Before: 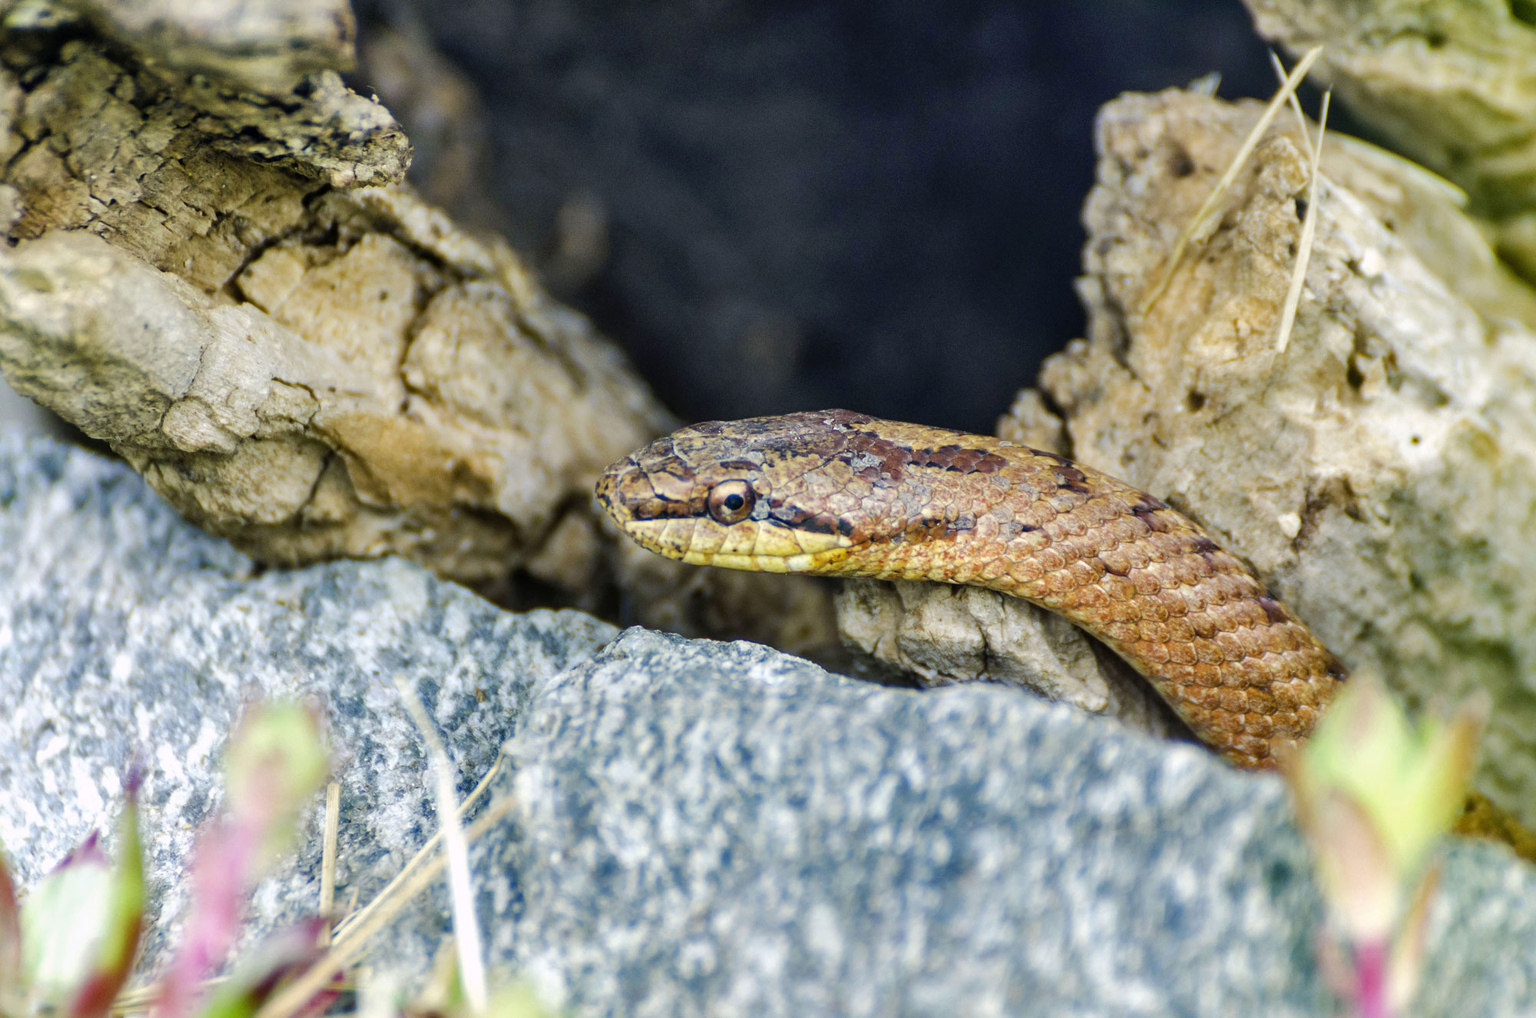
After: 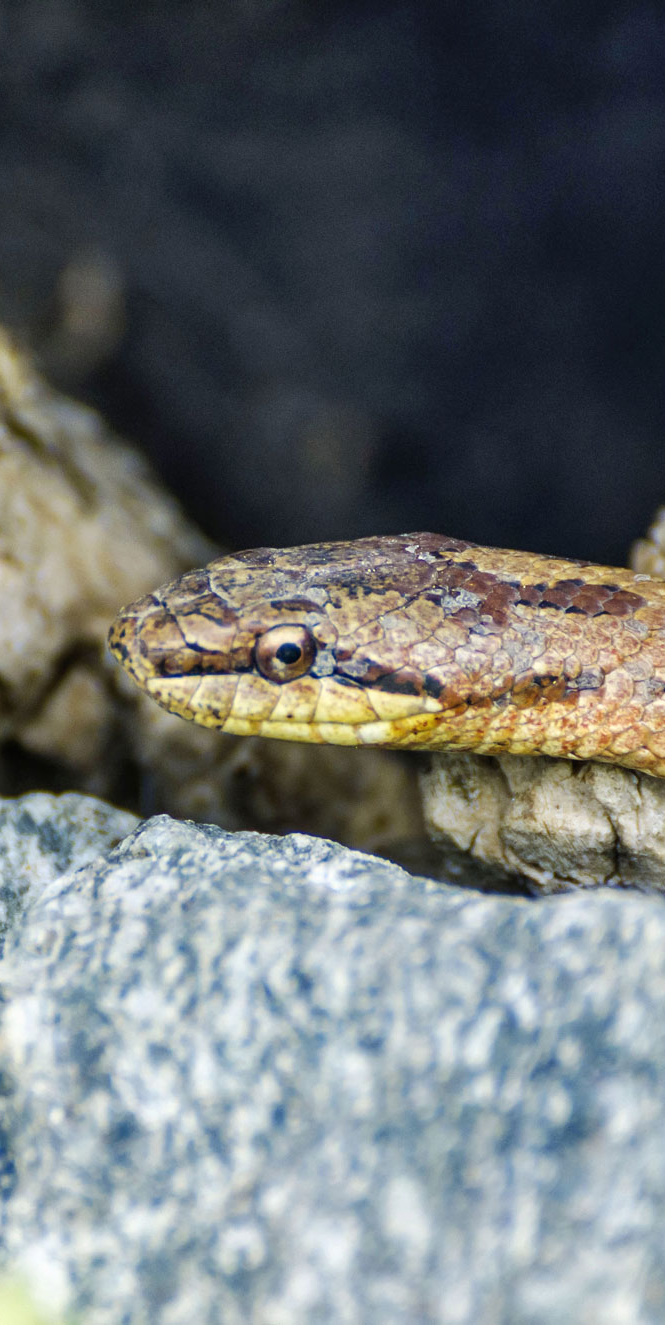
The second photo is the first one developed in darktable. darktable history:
shadows and highlights: shadows 0, highlights 40
crop: left 33.36%, right 33.36%
